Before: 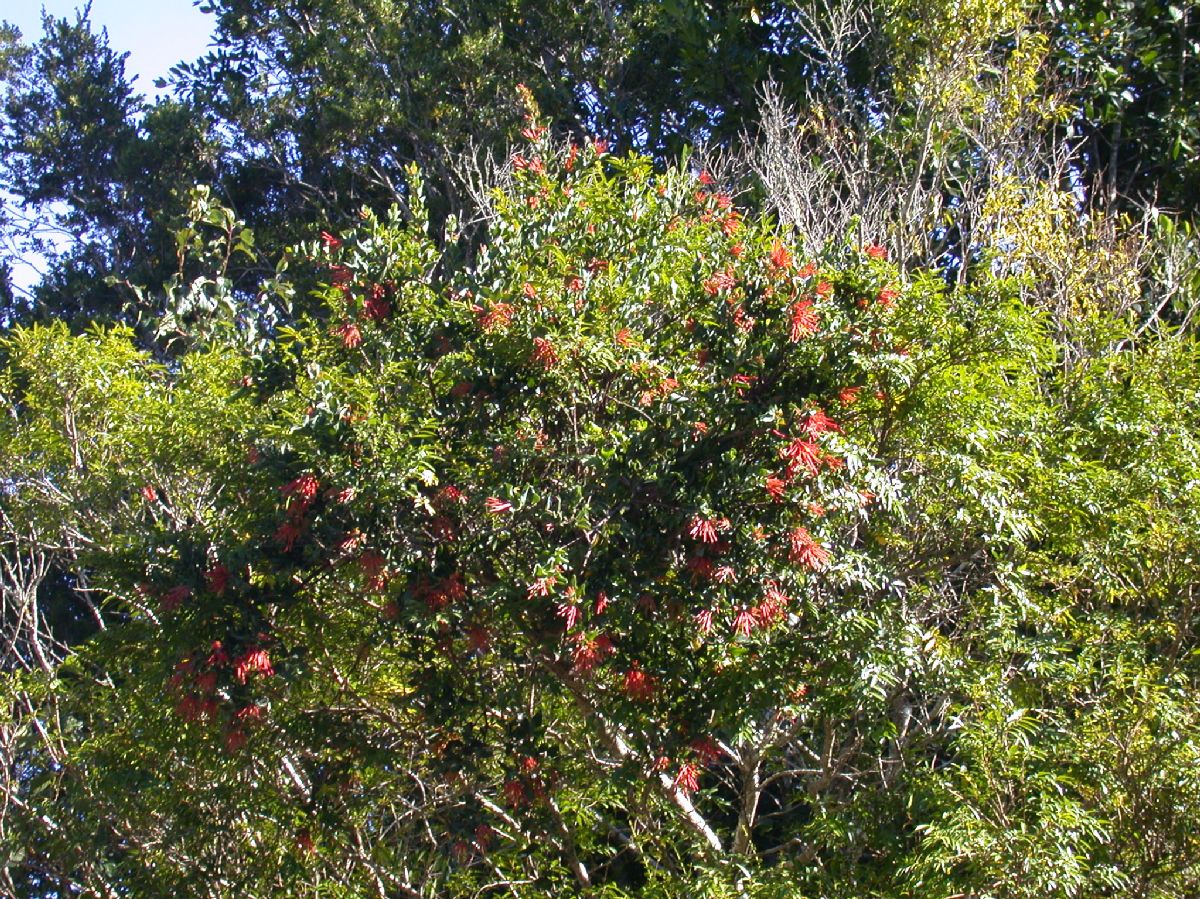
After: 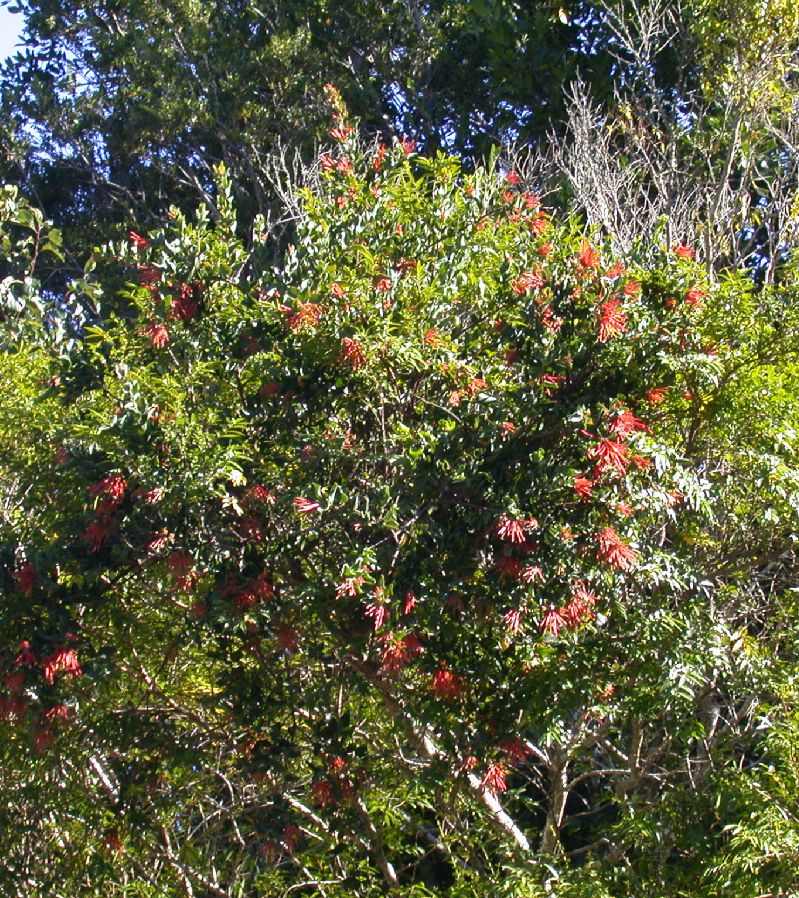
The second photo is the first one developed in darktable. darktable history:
crop and rotate: left 16.074%, right 17.294%
